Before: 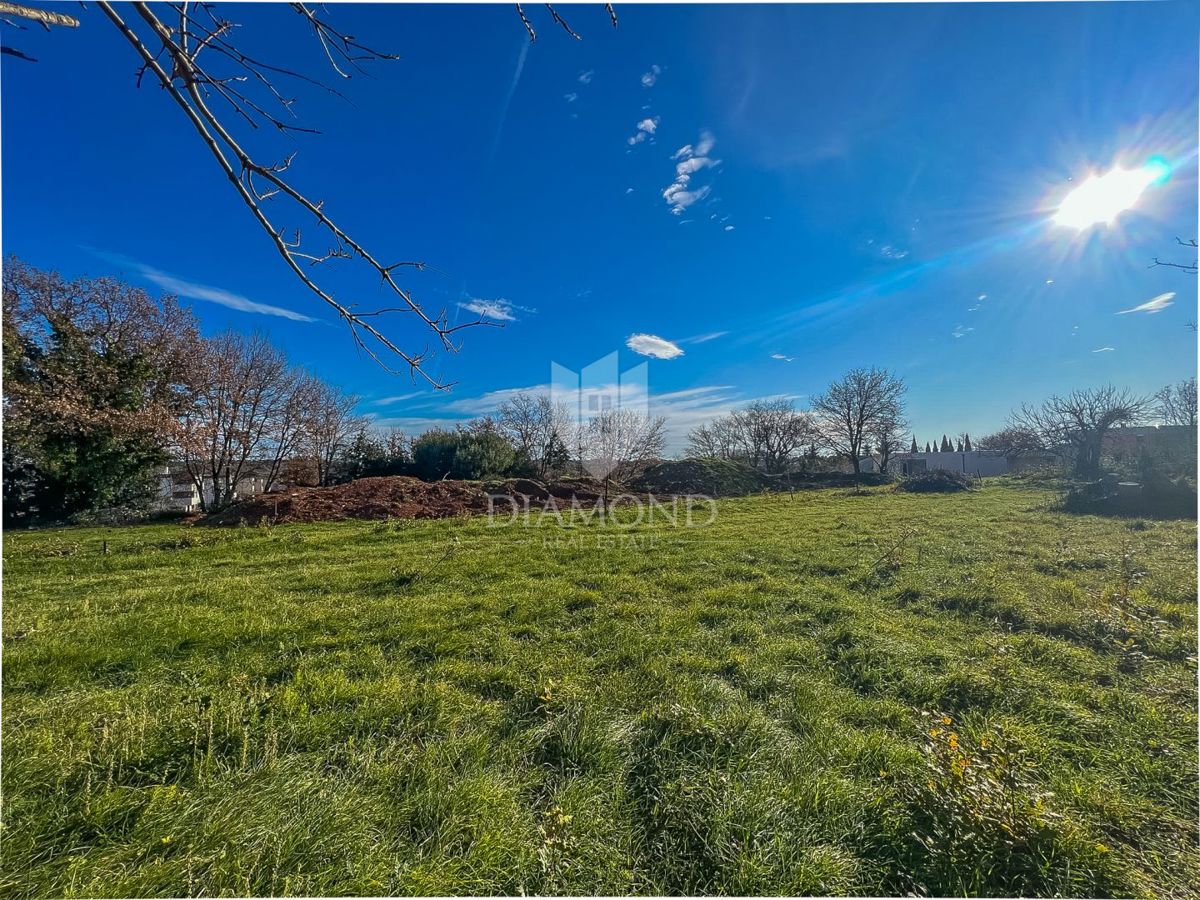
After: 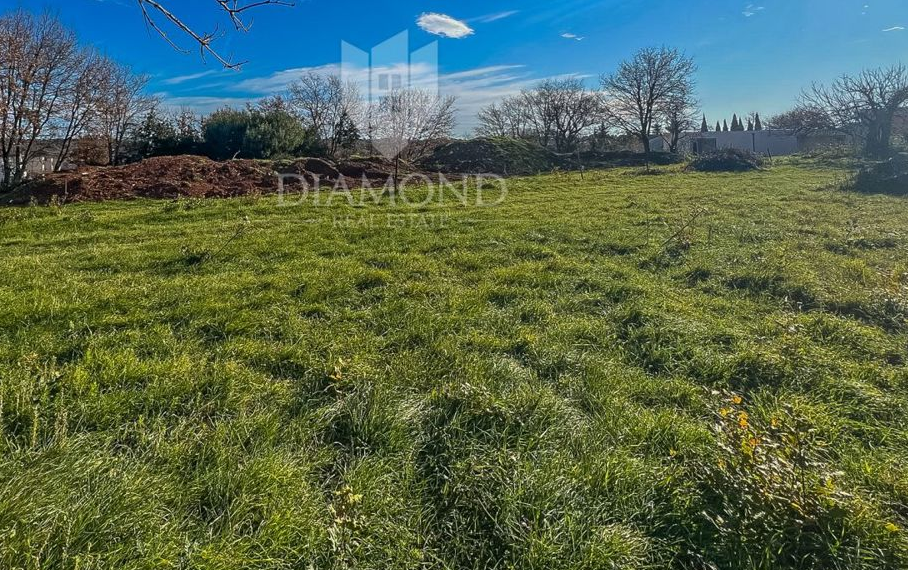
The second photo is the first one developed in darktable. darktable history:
crop and rotate: left 17.504%, top 35.686%, right 6.777%, bottom 0.933%
